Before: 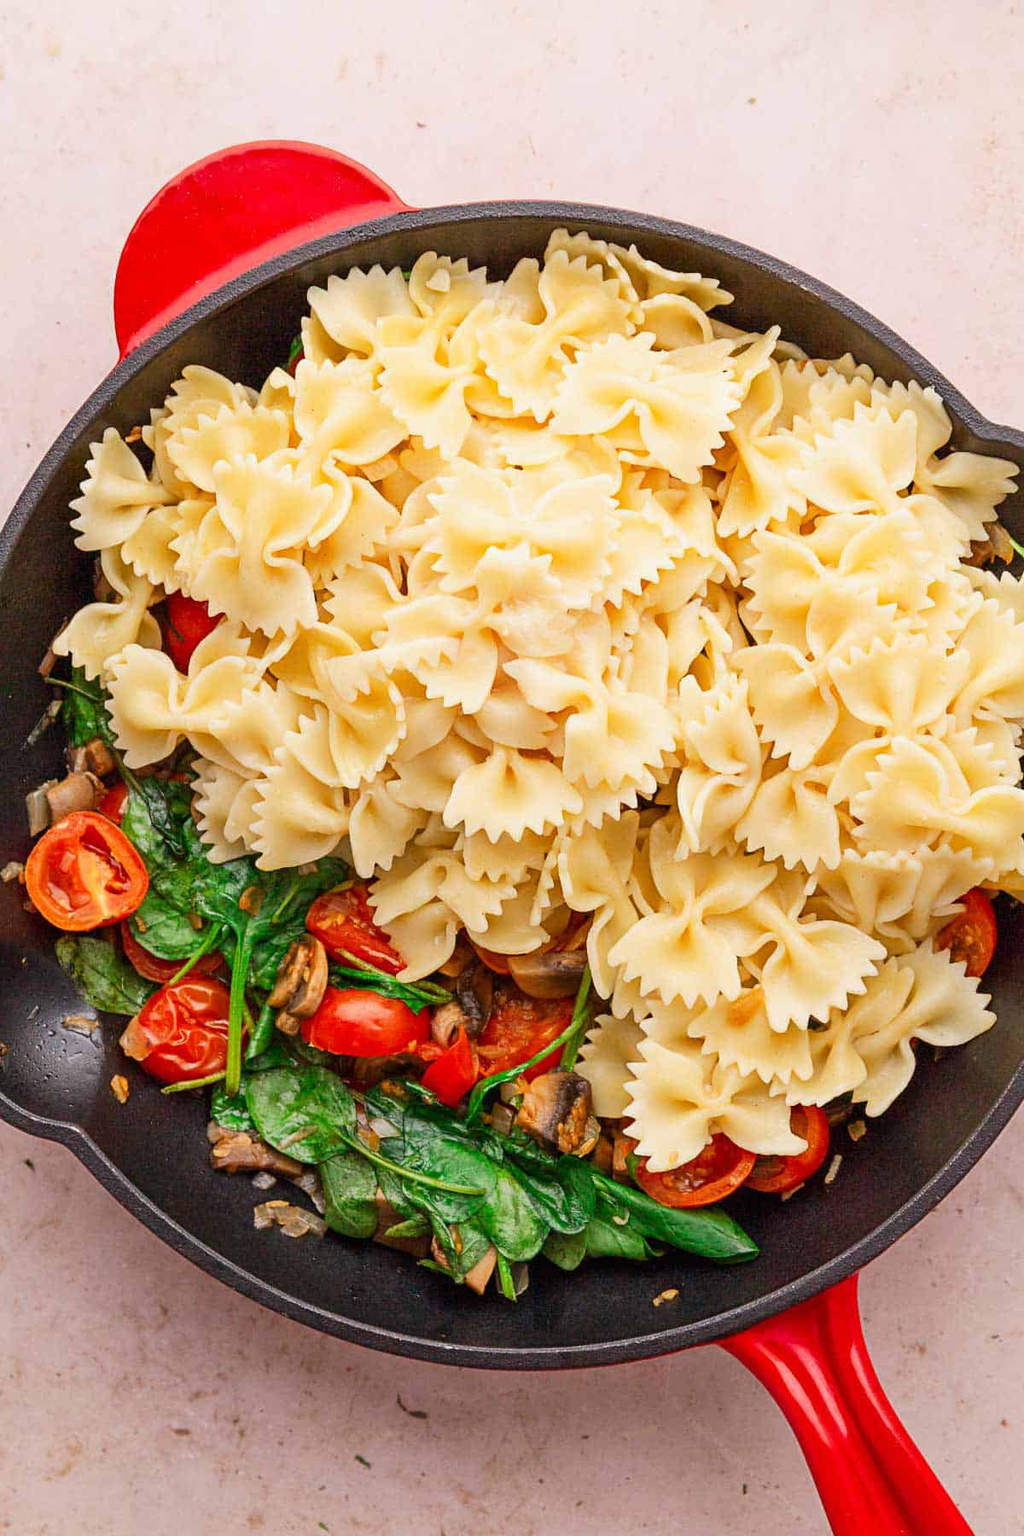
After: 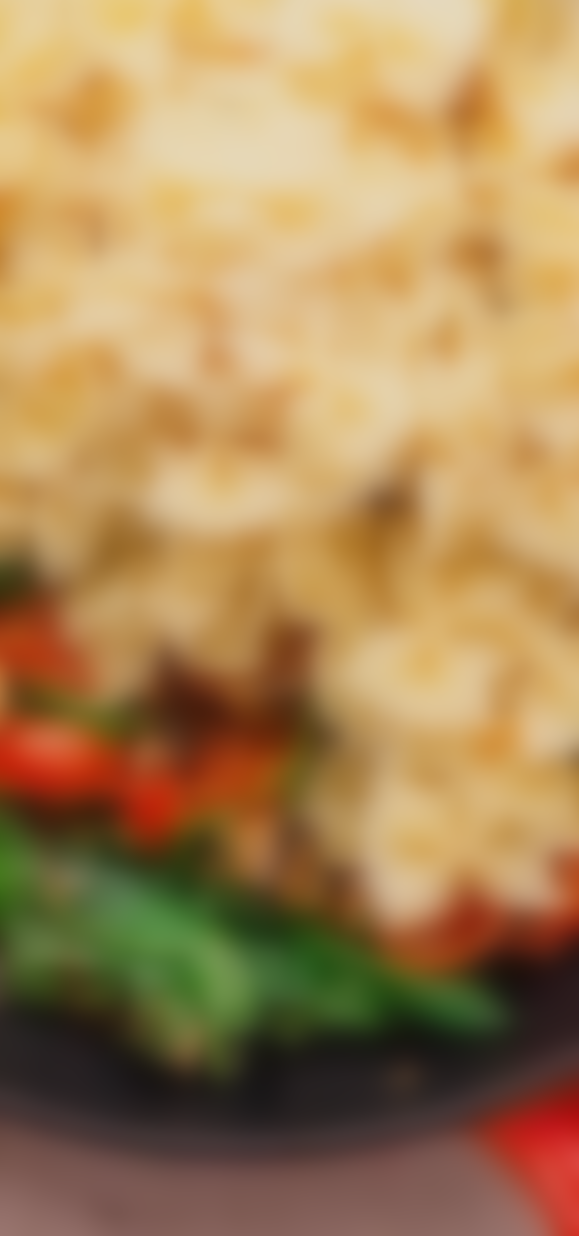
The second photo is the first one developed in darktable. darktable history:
crop: left 31.379%, top 24.658%, right 20.326%, bottom 6.628%
exposure: exposure -0.293 EV, compensate highlight preservation false
lowpass: radius 16, unbound 0
local contrast: mode bilateral grid, contrast 10, coarseness 25, detail 115%, midtone range 0.2
